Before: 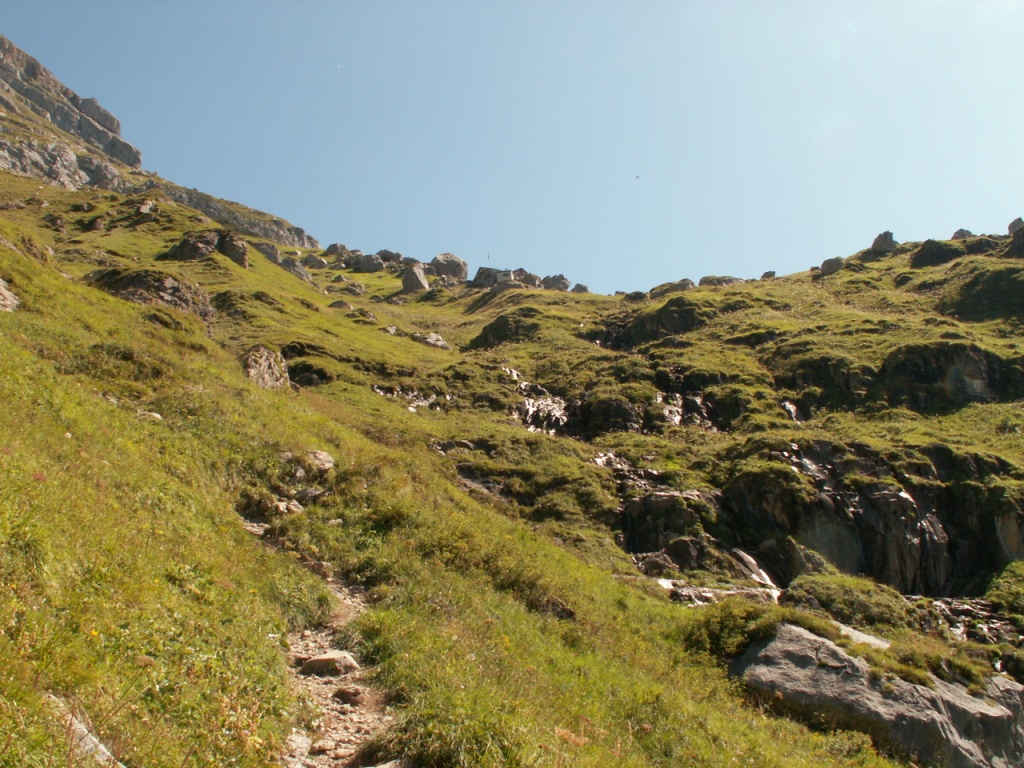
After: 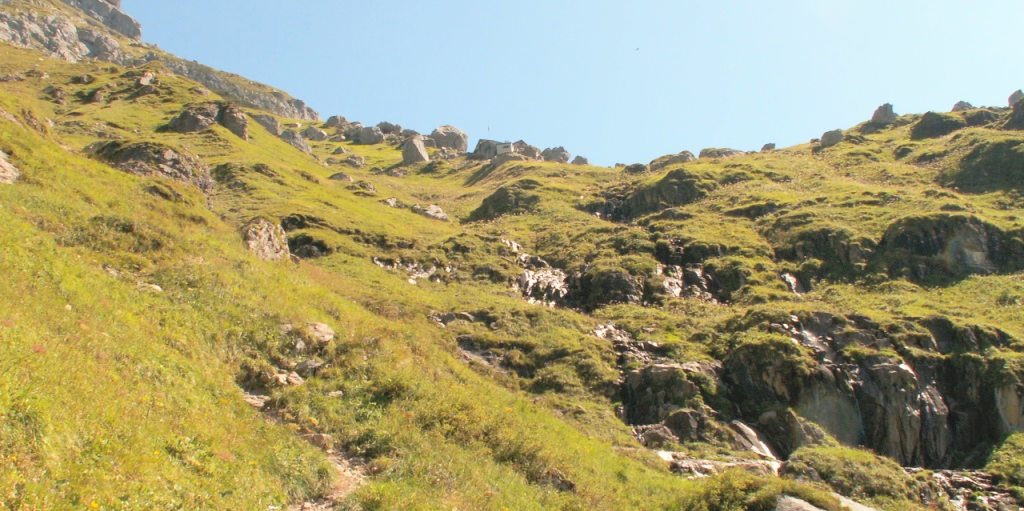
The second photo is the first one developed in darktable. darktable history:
contrast brightness saturation: contrast 0.098, brightness 0.313, saturation 0.144
crop: top 16.674%, bottom 16.744%
